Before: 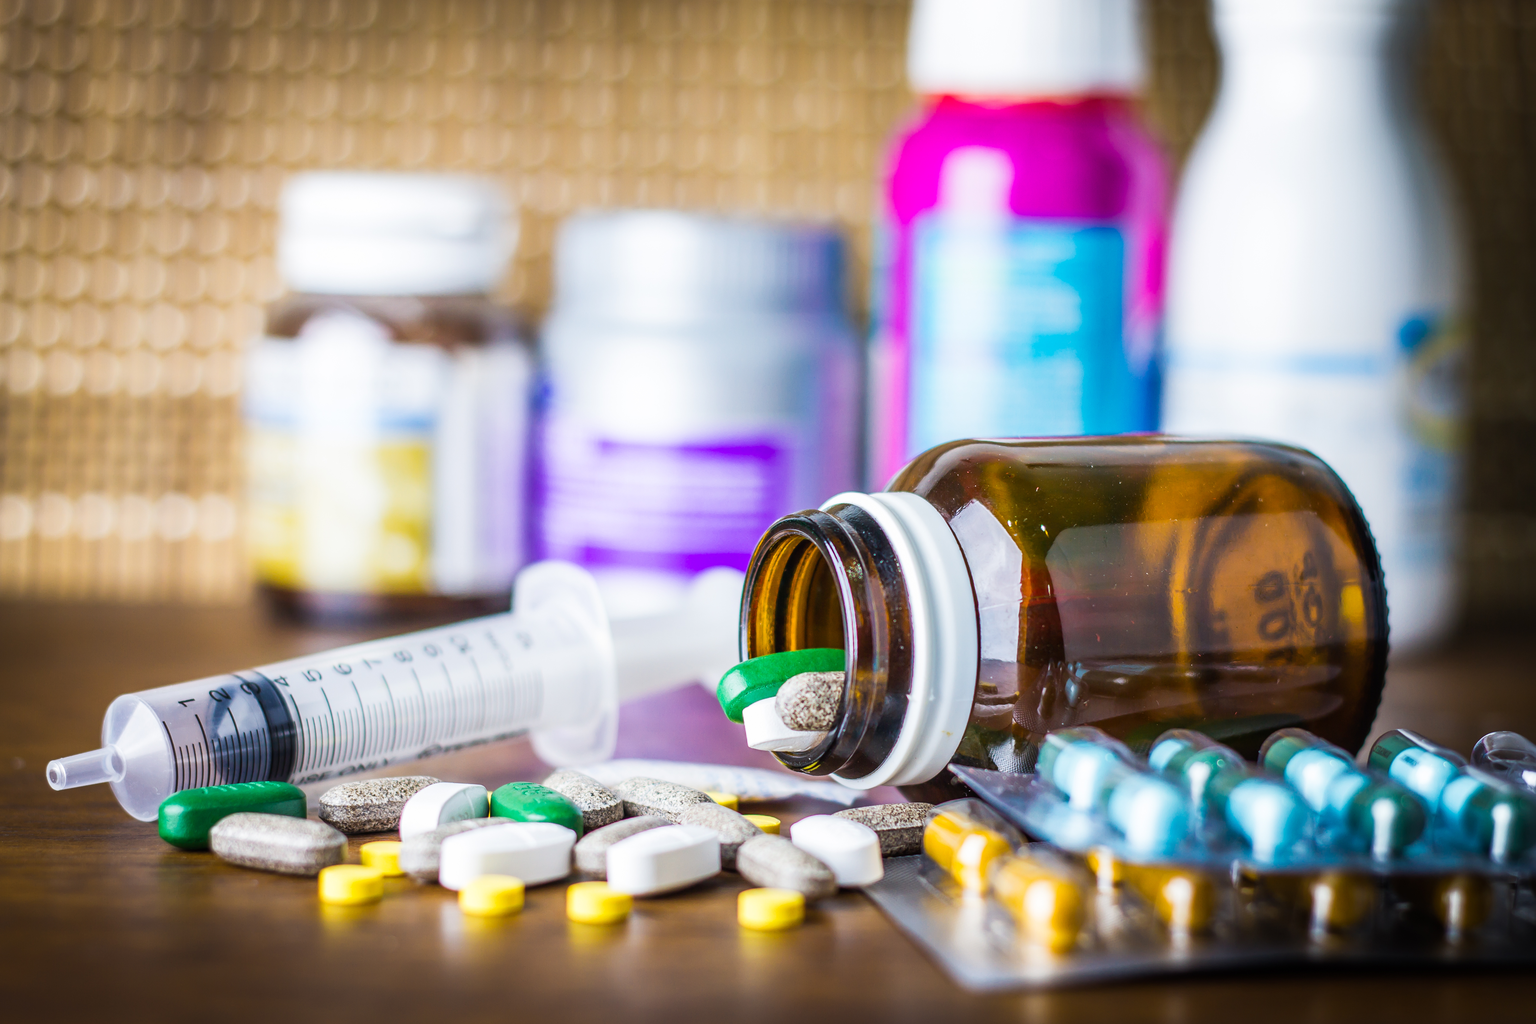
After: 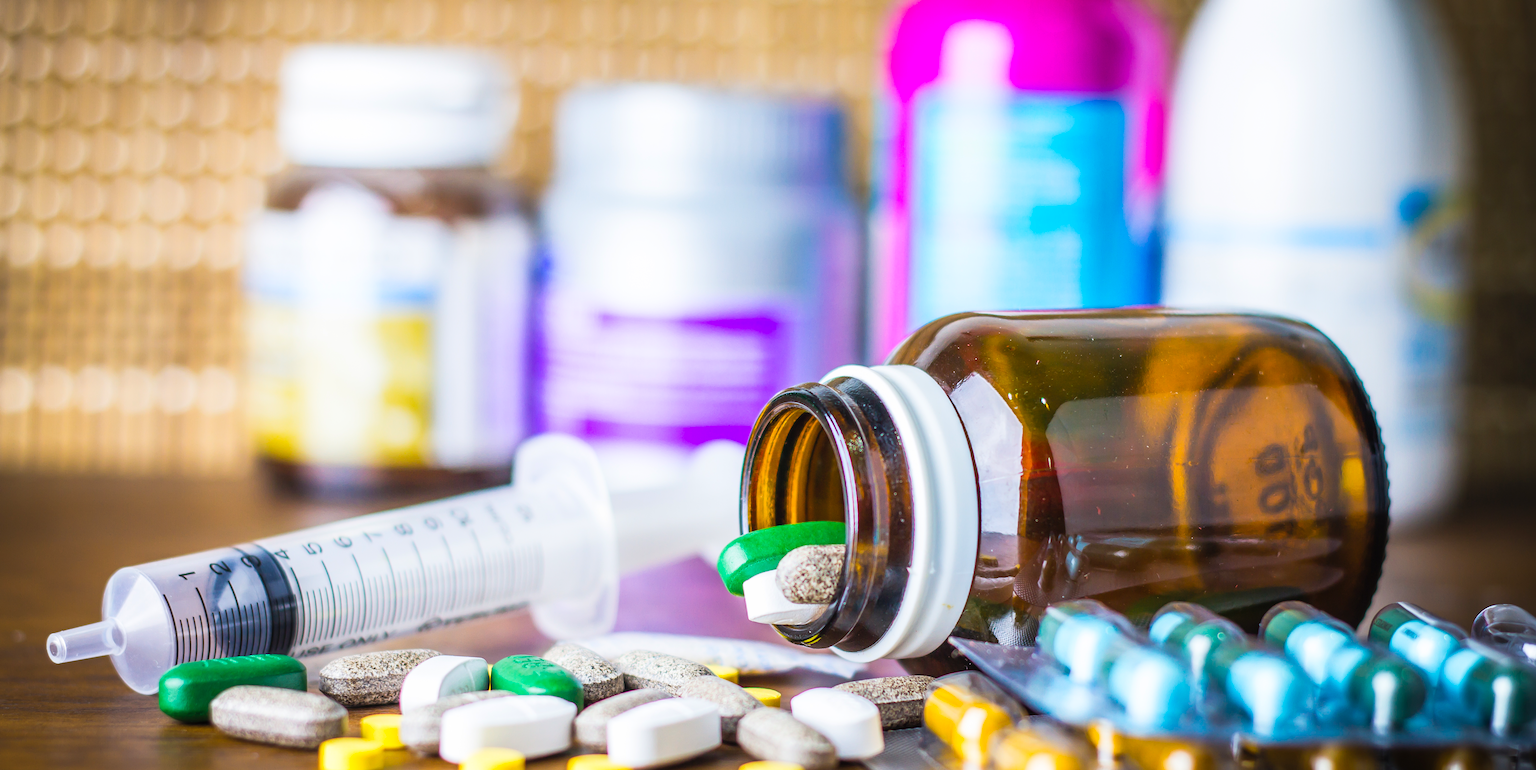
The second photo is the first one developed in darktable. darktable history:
crop and rotate: top 12.487%, bottom 12.27%
contrast brightness saturation: contrast 0.07, brightness 0.084, saturation 0.18
